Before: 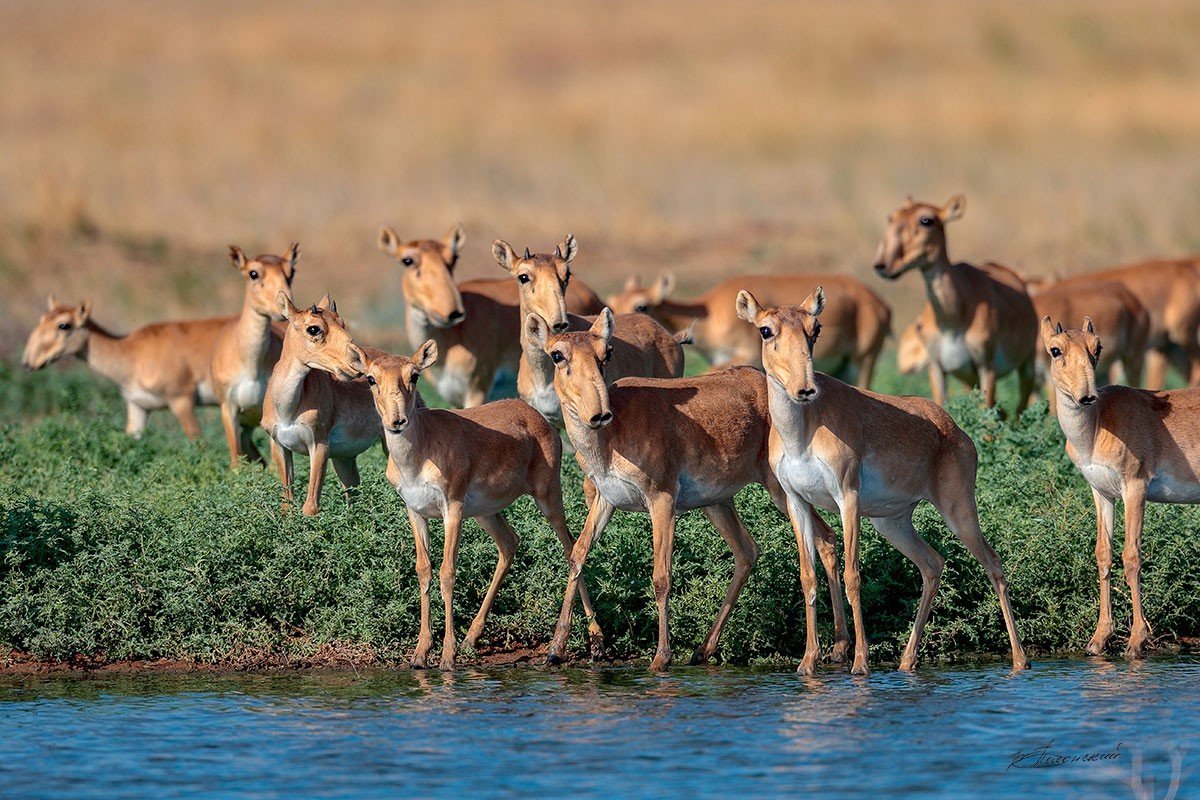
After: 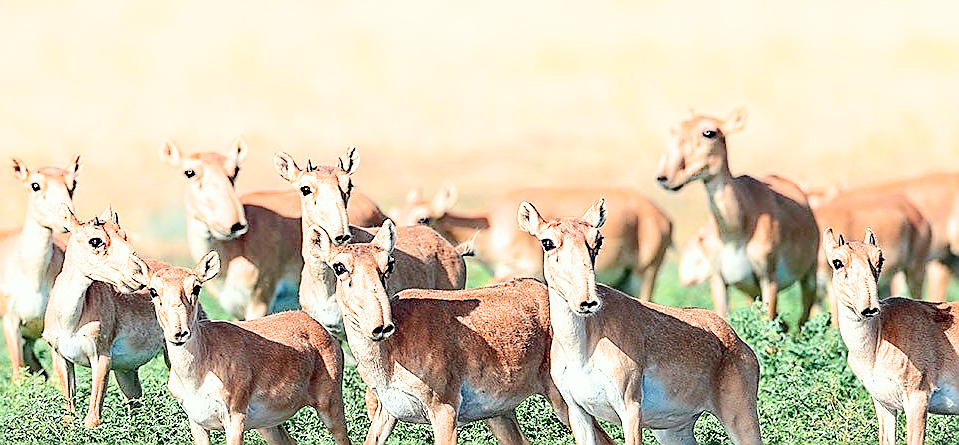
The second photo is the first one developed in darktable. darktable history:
sharpen: radius 1.358, amount 1.25, threshold 0.731
exposure: black level correction 0, exposure 1.553 EV, compensate highlight preservation false
crop: left 18.249%, top 11.097%, right 1.794%, bottom 33.194%
shadows and highlights: highlights 69.78, soften with gaussian
color correction: highlights a* -2.59, highlights b* 2.31
filmic rgb: black relative exposure -11.31 EV, white relative exposure 3.24 EV, threshold 3.02 EV, hardness 6.77, enable highlight reconstruction true
